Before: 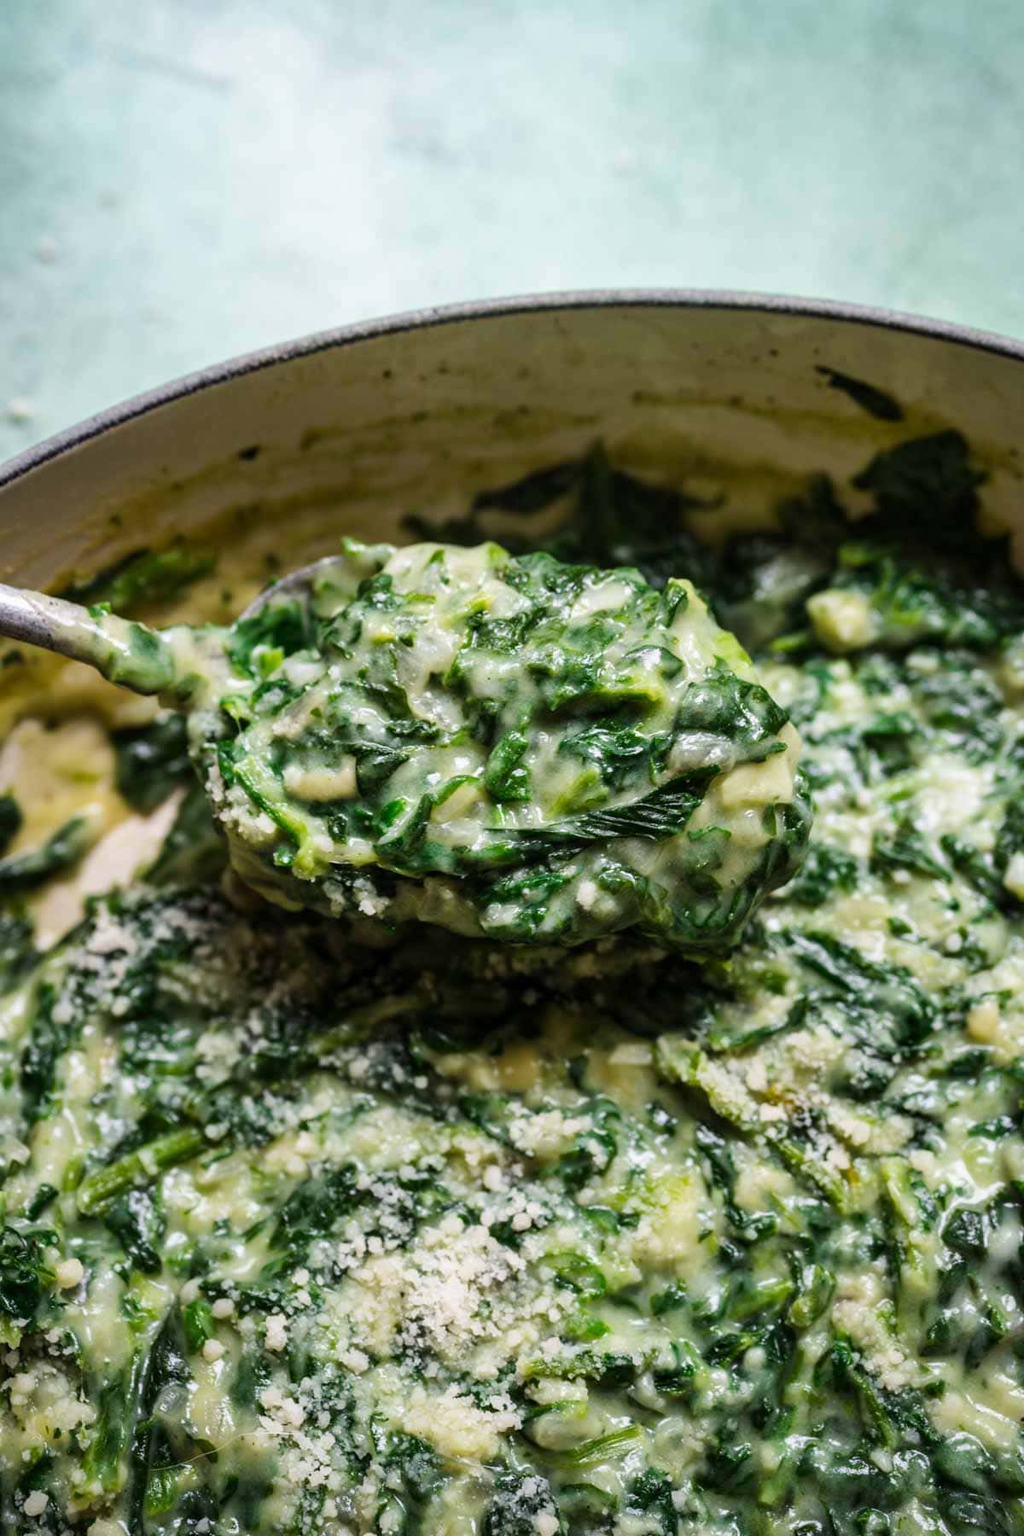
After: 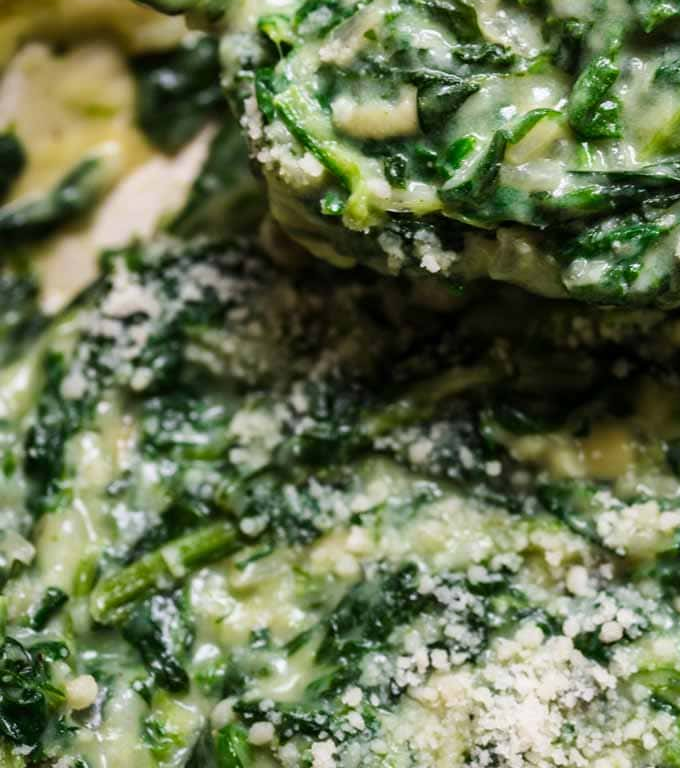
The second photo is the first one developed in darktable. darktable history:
crop: top 44.46%, right 43.259%, bottom 12.868%
